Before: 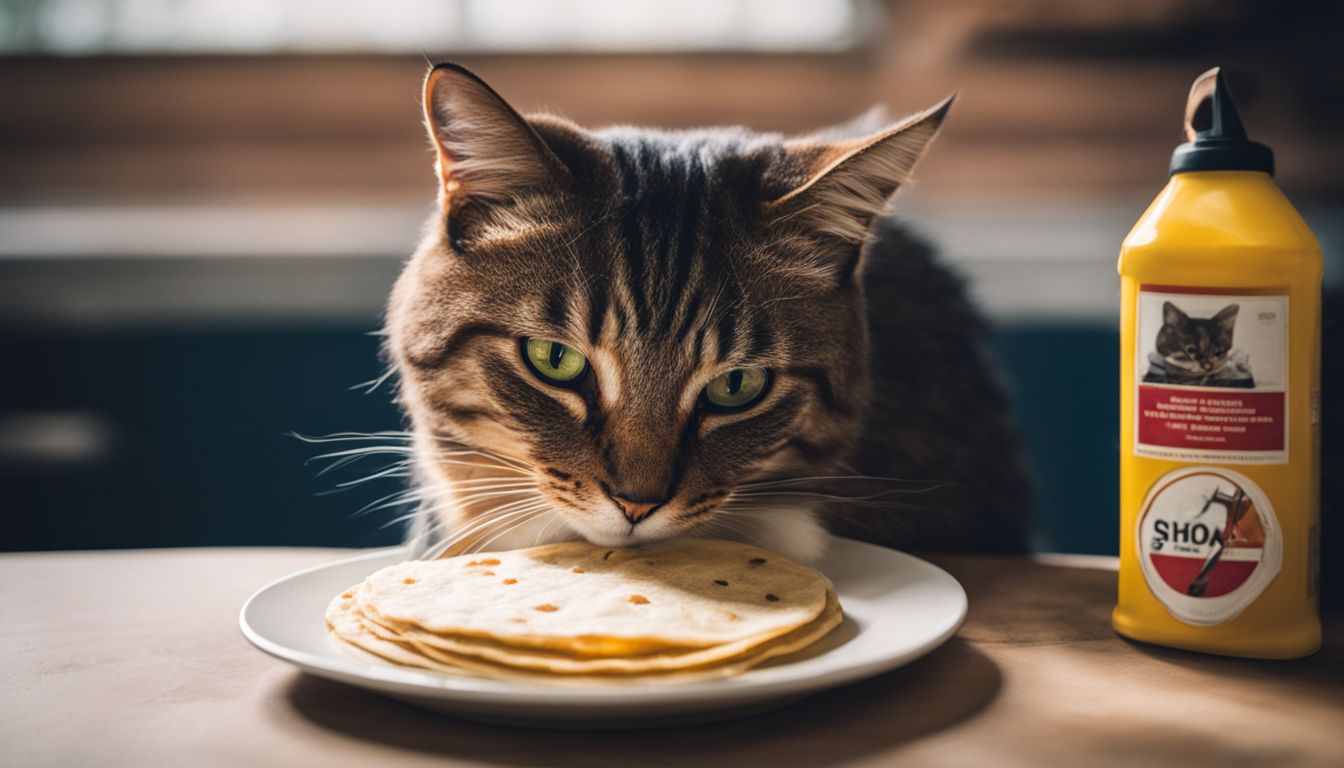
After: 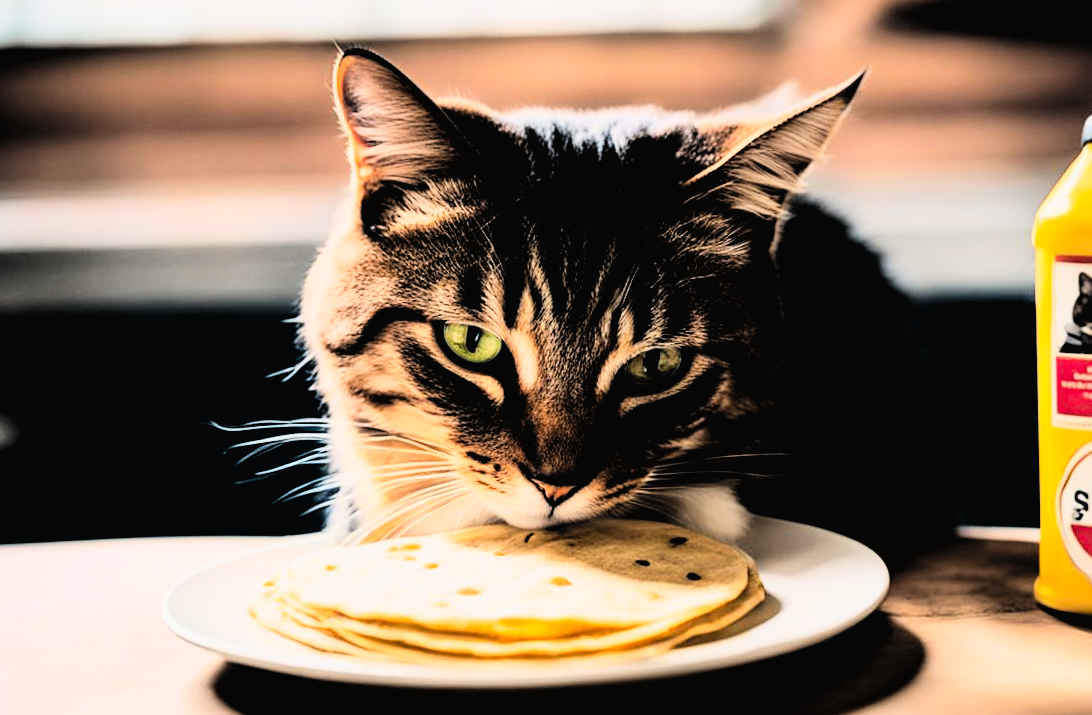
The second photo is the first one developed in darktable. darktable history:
sharpen: amount 0.217
filmic rgb: black relative exposure -2.84 EV, white relative exposure 4.56 EV, hardness 1.76, contrast 1.26, color science v6 (2022)
tone equalizer: mask exposure compensation -0.492 EV
exposure: compensate highlight preservation false
crop and rotate: angle 1.24°, left 4.548%, top 0.789%, right 11.093%, bottom 2.489%
contrast brightness saturation: contrast 0.242, brightness 0.27, saturation 0.387
shadows and highlights: shadows -28.66, highlights 29.82
tone curve: curves: ch0 [(0, 0) (0.003, 0.019) (0.011, 0.022) (0.025, 0.025) (0.044, 0.04) (0.069, 0.069) (0.1, 0.108) (0.136, 0.152) (0.177, 0.199) (0.224, 0.26) (0.277, 0.321) (0.335, 0.392) (0.399, 0.472) (0.468, 0.547) (0.543, 0.624) (0.623, 0.713) (0.709, 0.786) (0.801, 0.865) (0.898, 0.939) (1, 1)], color space Lab, linked channels, preserve colors none
